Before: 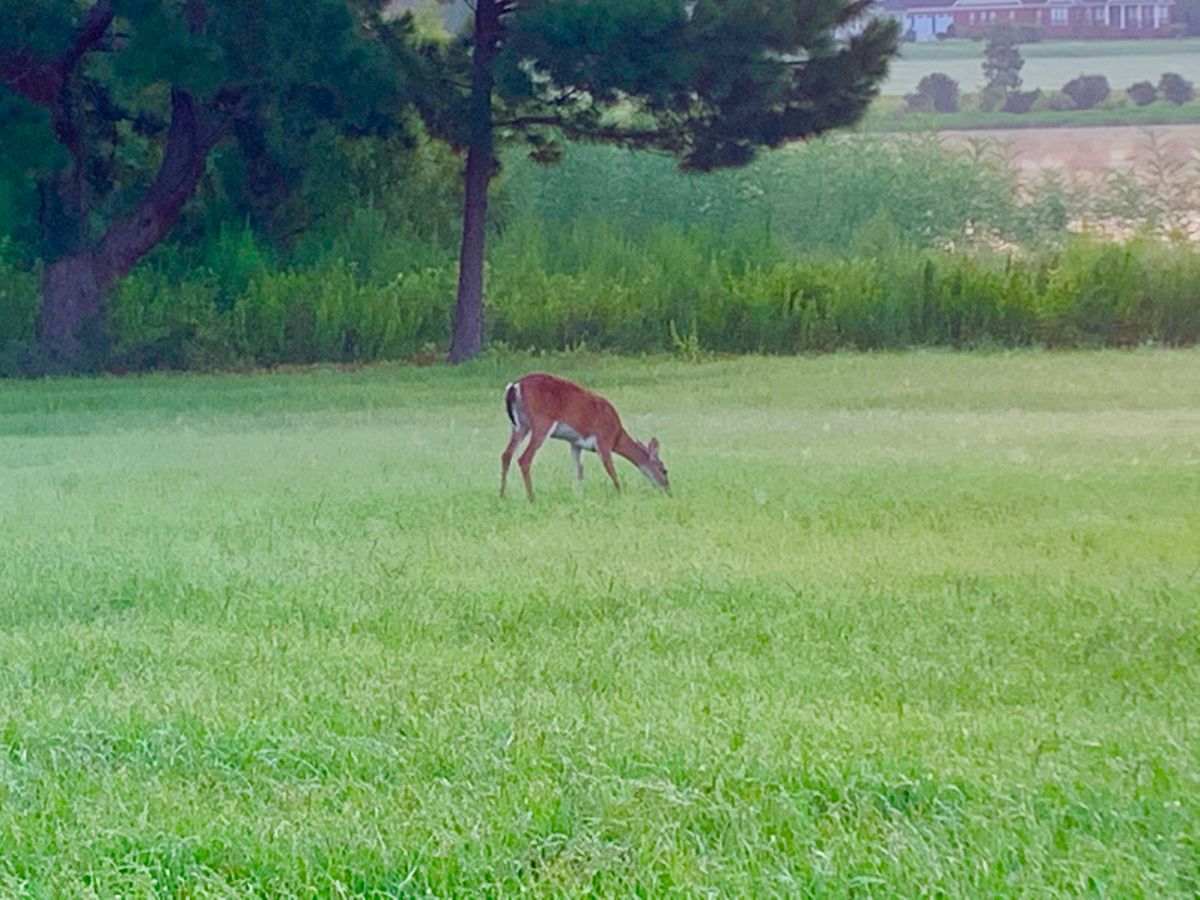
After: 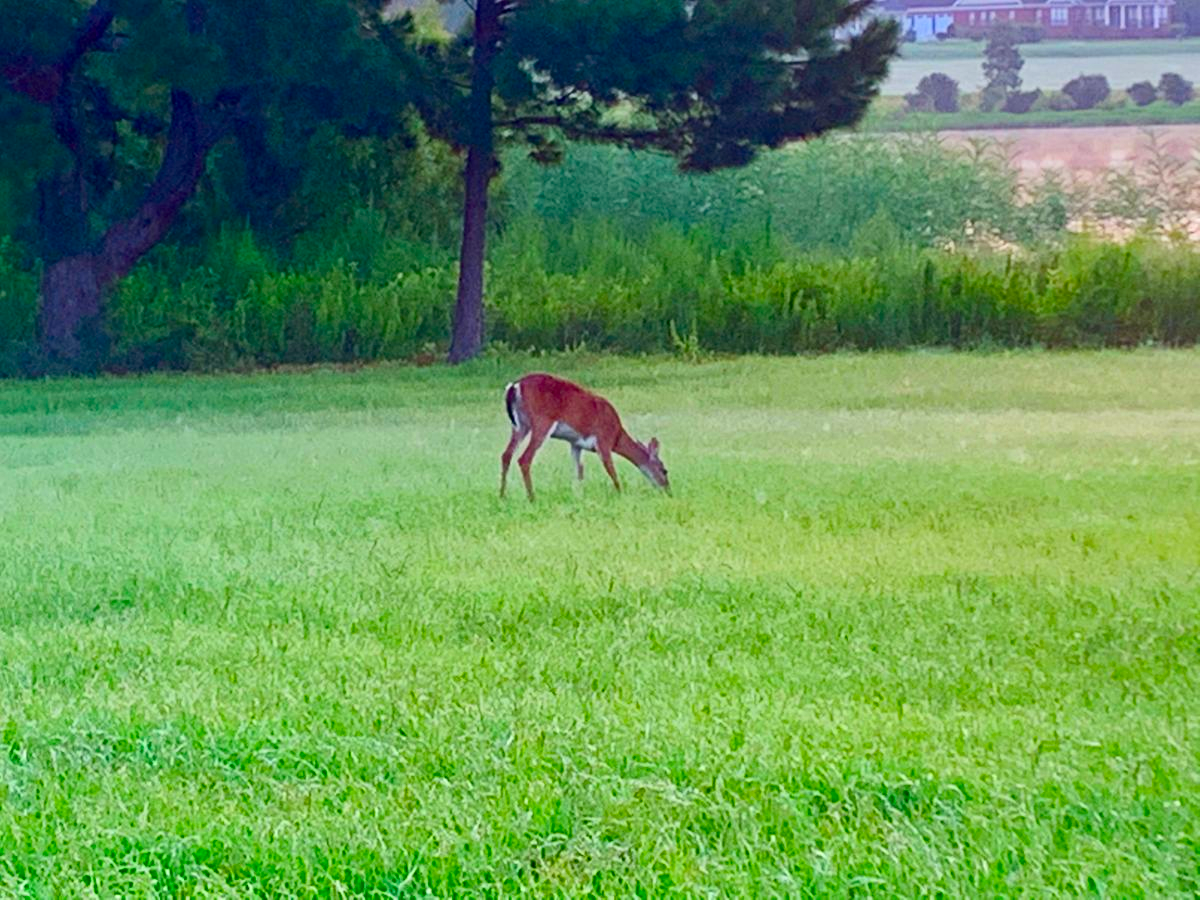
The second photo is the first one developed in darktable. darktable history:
haze removal: compatibility mode true, adaptive false
local contrast: mode bilateral grid, contrast 99, coarseness 99, detail 107%, midtone range 0.2
contrast brightness saturation: contrast 0.159, saturation 0.335
